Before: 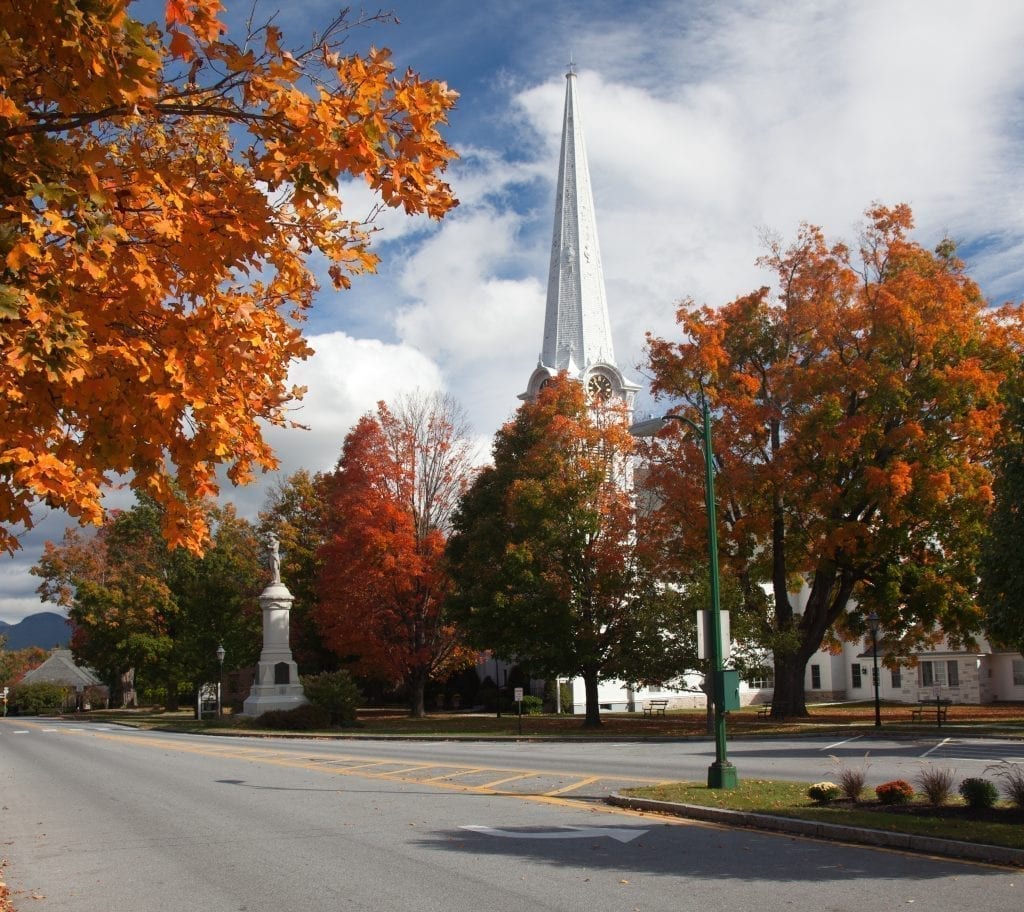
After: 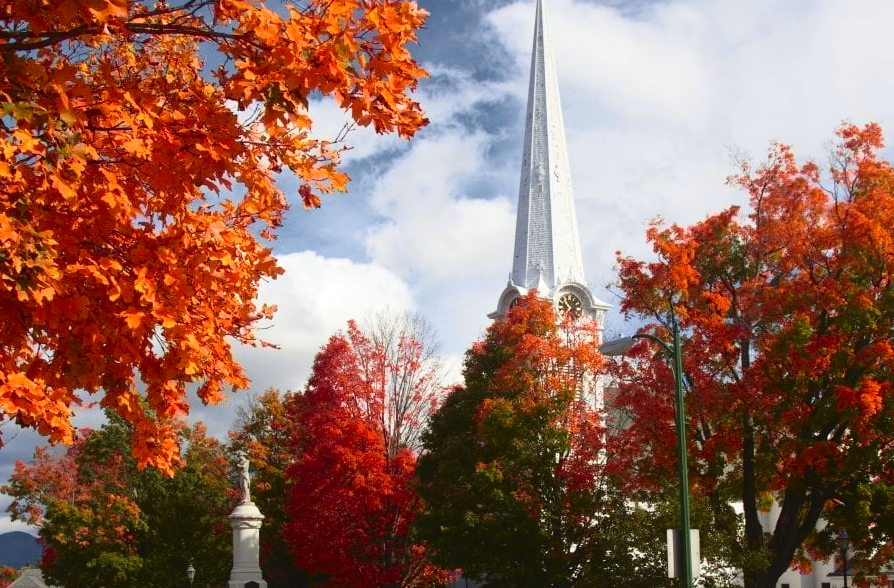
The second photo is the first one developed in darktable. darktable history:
tone curve: curves: ch0 [(0, 0.036) (0.119, 0.115) (0.466, 0.498) (0.715, 0.767) (0.817, 0.865) (1, 0.998)]; ch1 [(0, 0) (0.377, 0.416) (0.44, 0.461) (0.487, 0.49) (0.514, 0.517) (0.536, 0.577) (0.66, 0.724) (1, 1)]; ch2 [(0, 0) (0.38, 0.405) (0.463, 0.443) (0.492, 0.486) (0.526, 0.541) (0.578, 0.598) (0.653, 0.698) (1, 1)], color space Lab, independent channels, preserve colors none
crop: left 3.015%, top 8.969%, right 9.647%, bottom 26.457%
